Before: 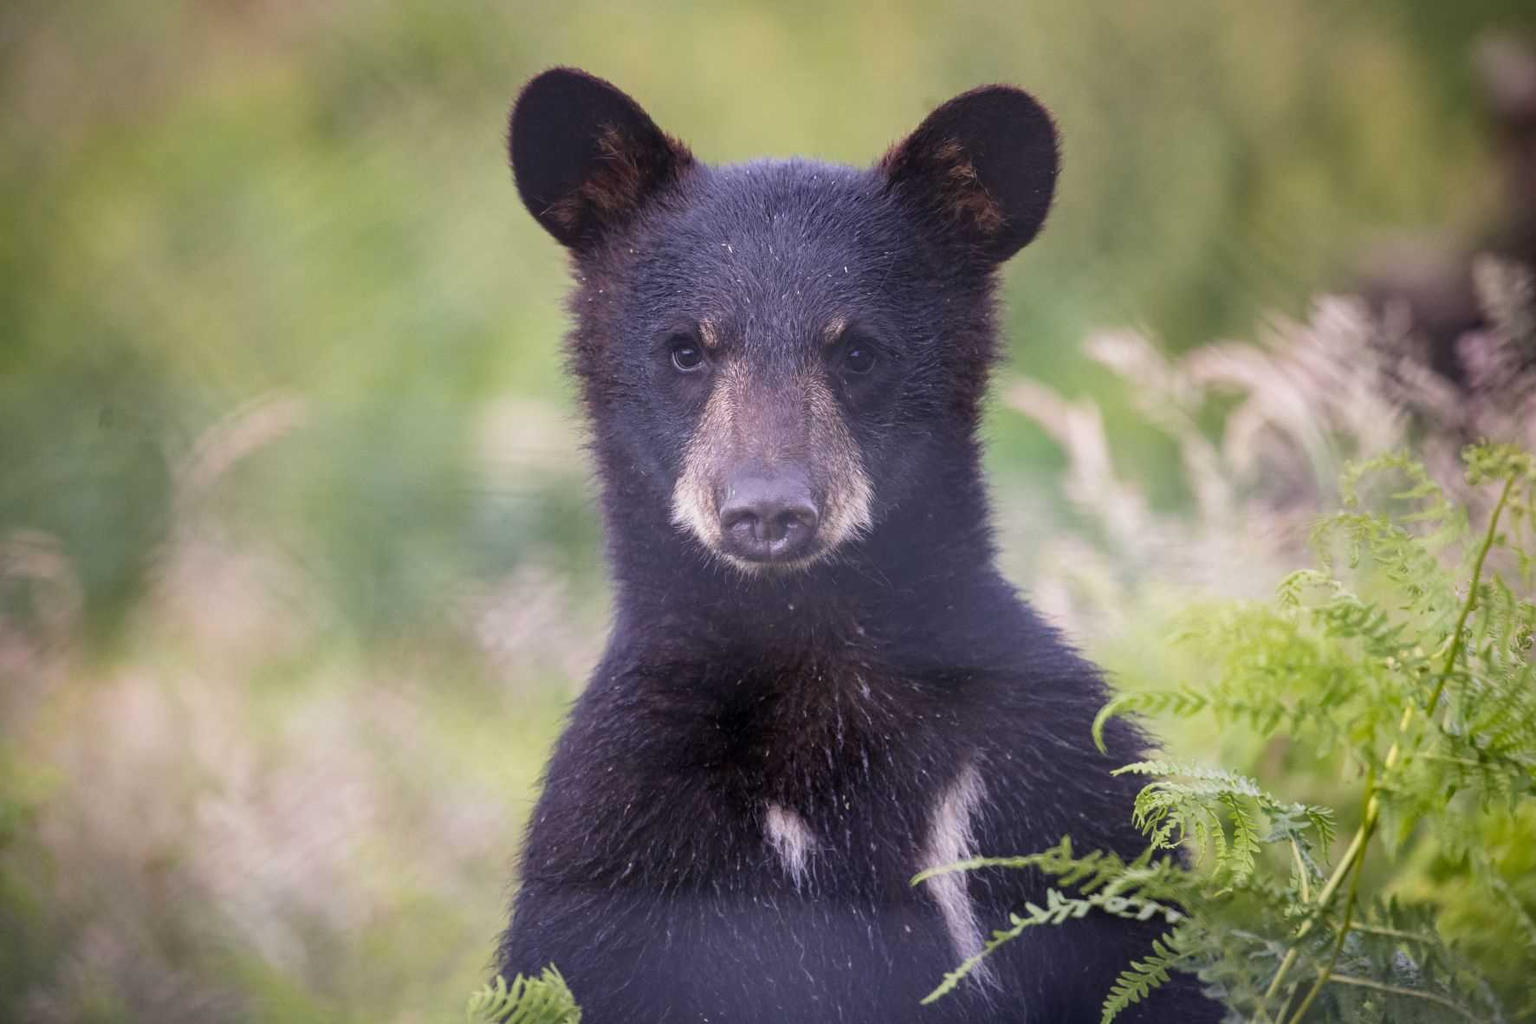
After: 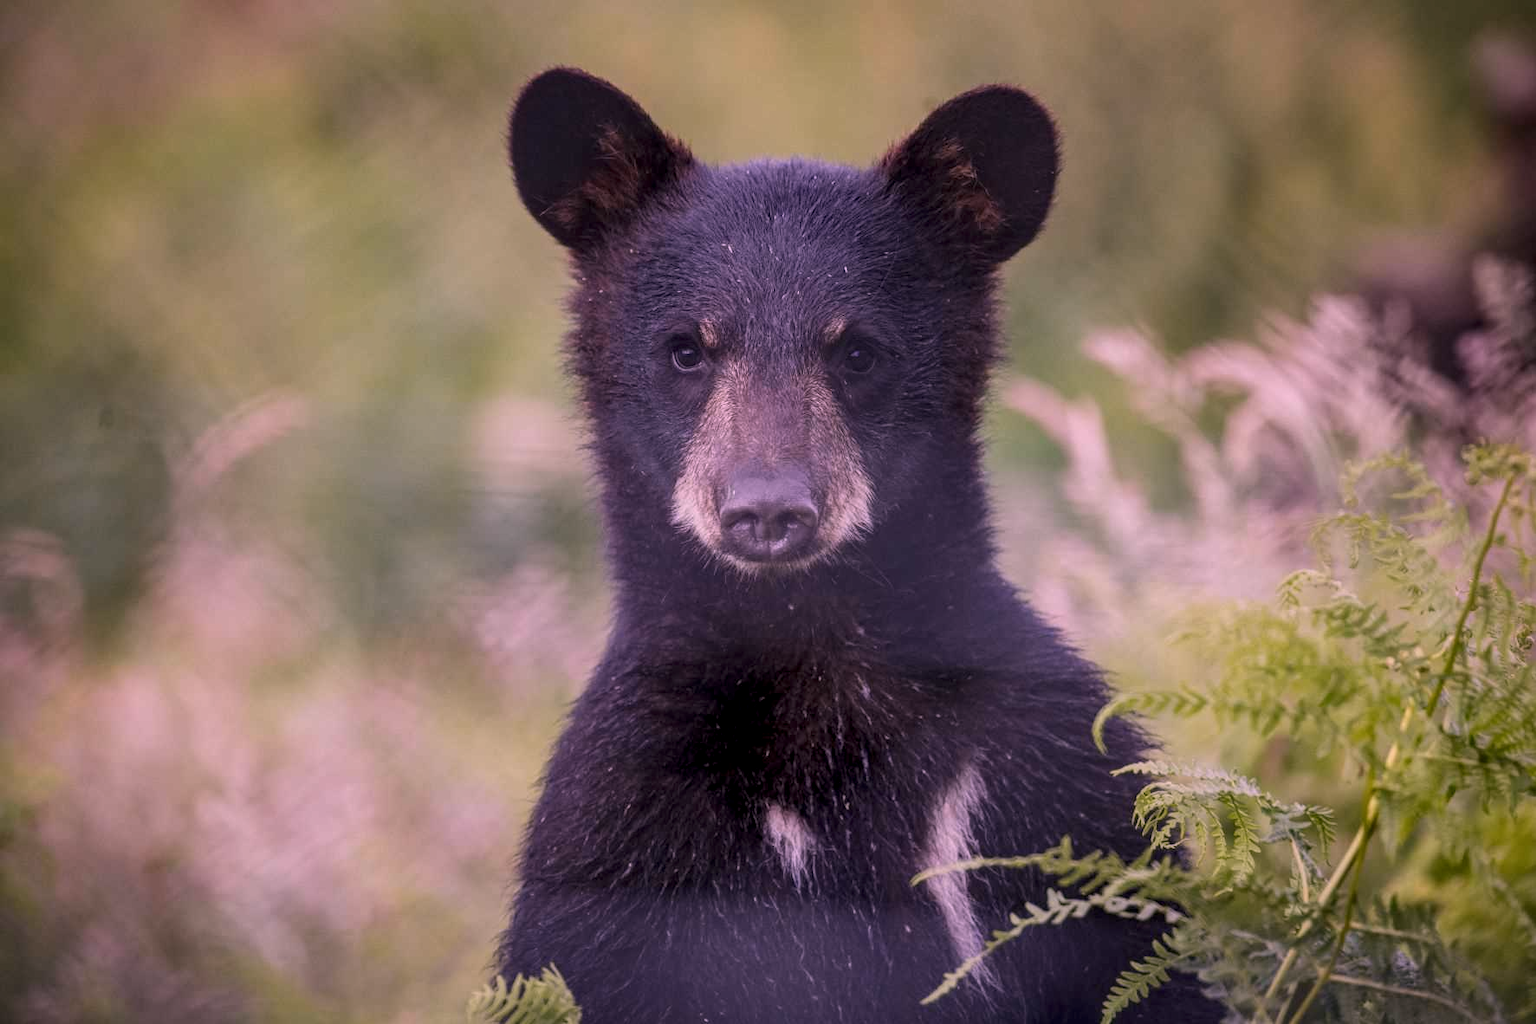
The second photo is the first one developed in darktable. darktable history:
white balance: red 1.188, blue 1.11
local contrast: detail 130%
exposure: black level correction 0, exposure -0.721 EV, compensate highlight preservation false
